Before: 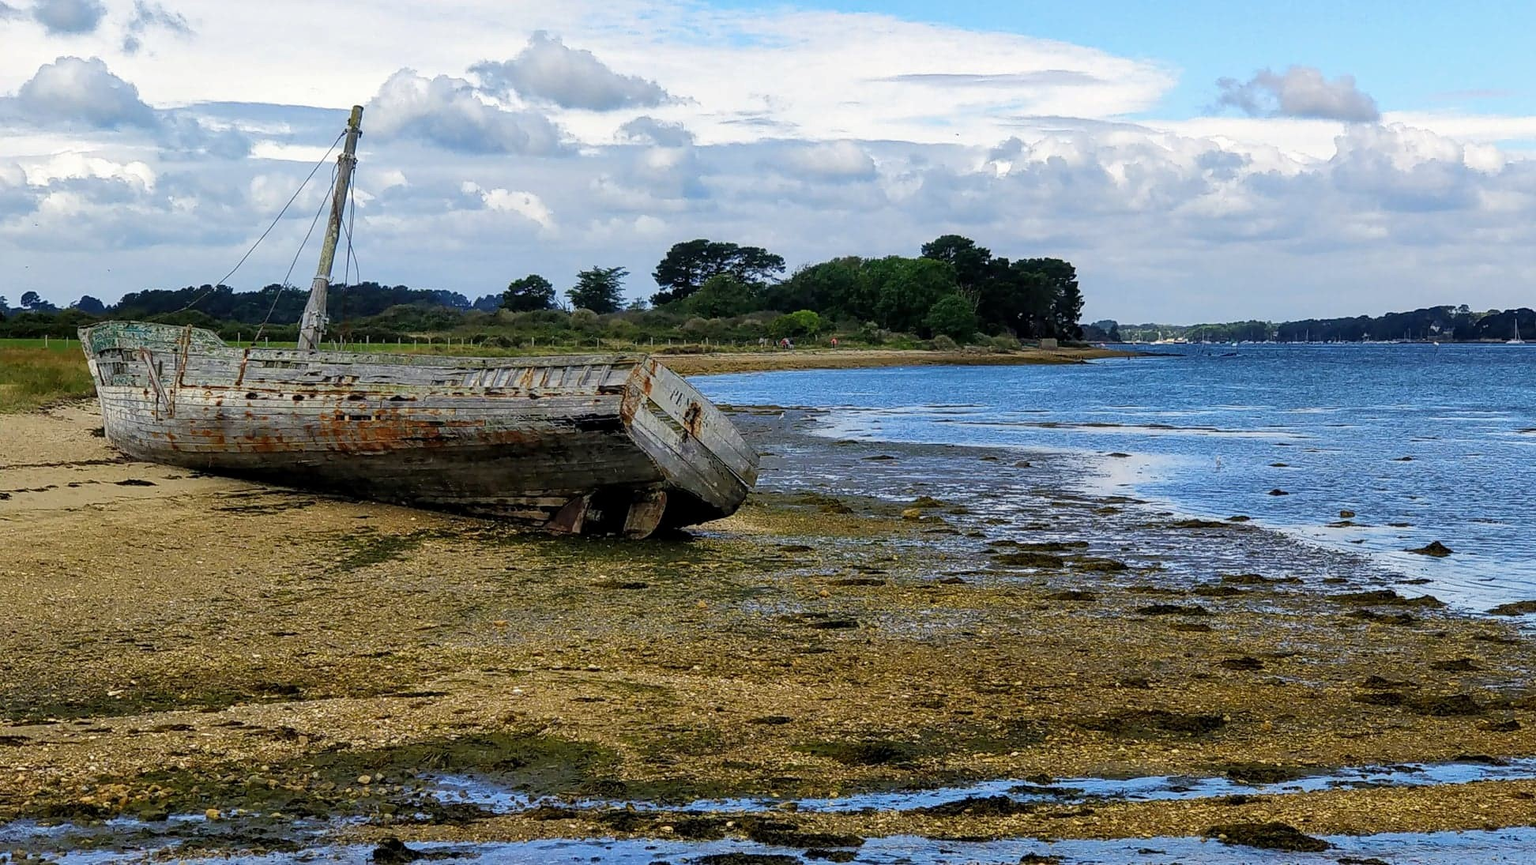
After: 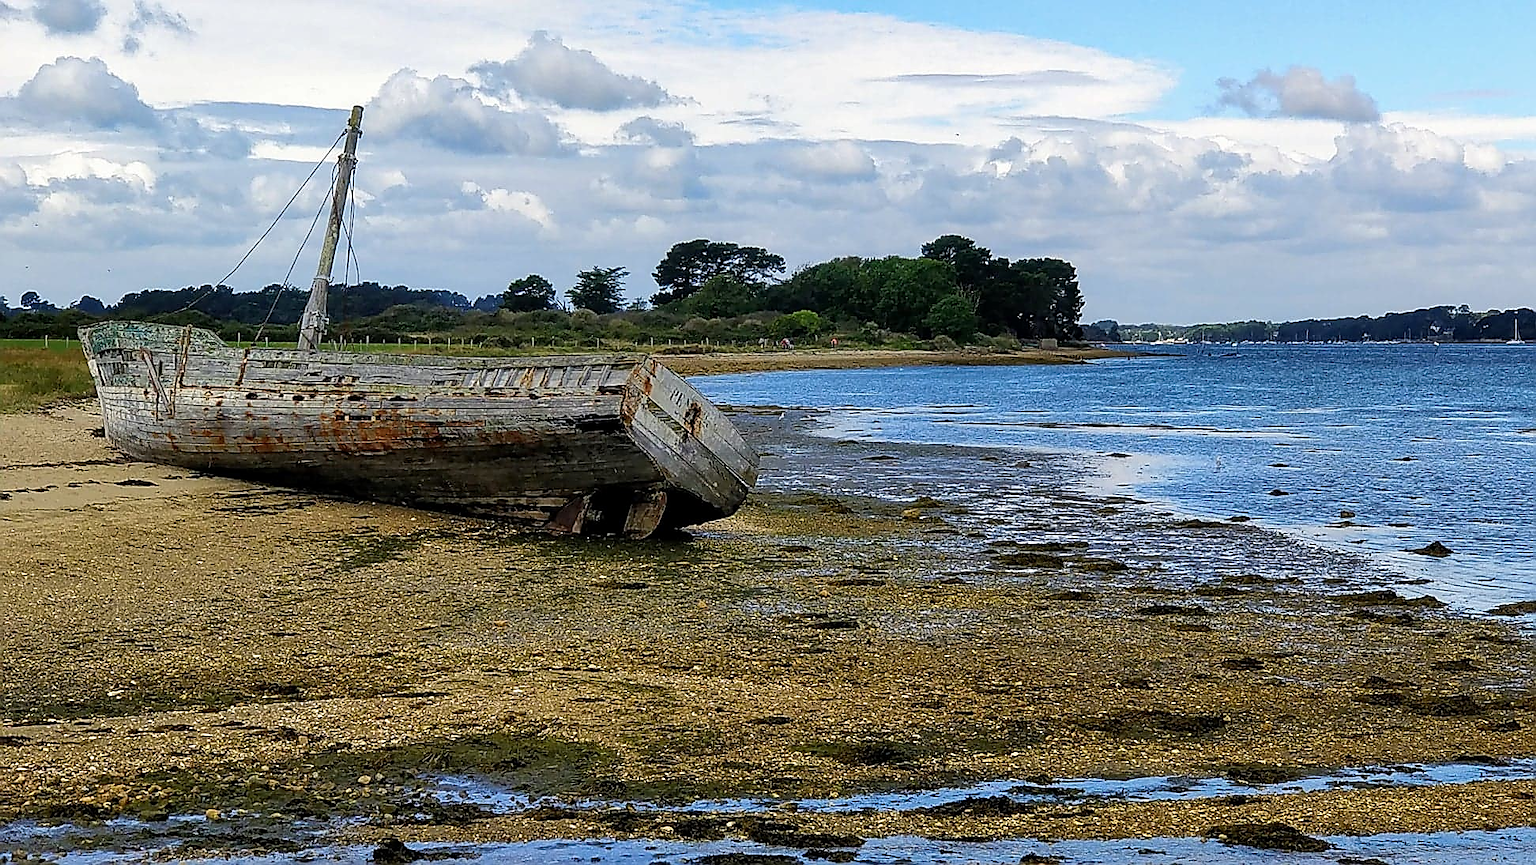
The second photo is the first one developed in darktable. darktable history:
sharpen: radius 1.427, amount 1.233, threshold 0.816
